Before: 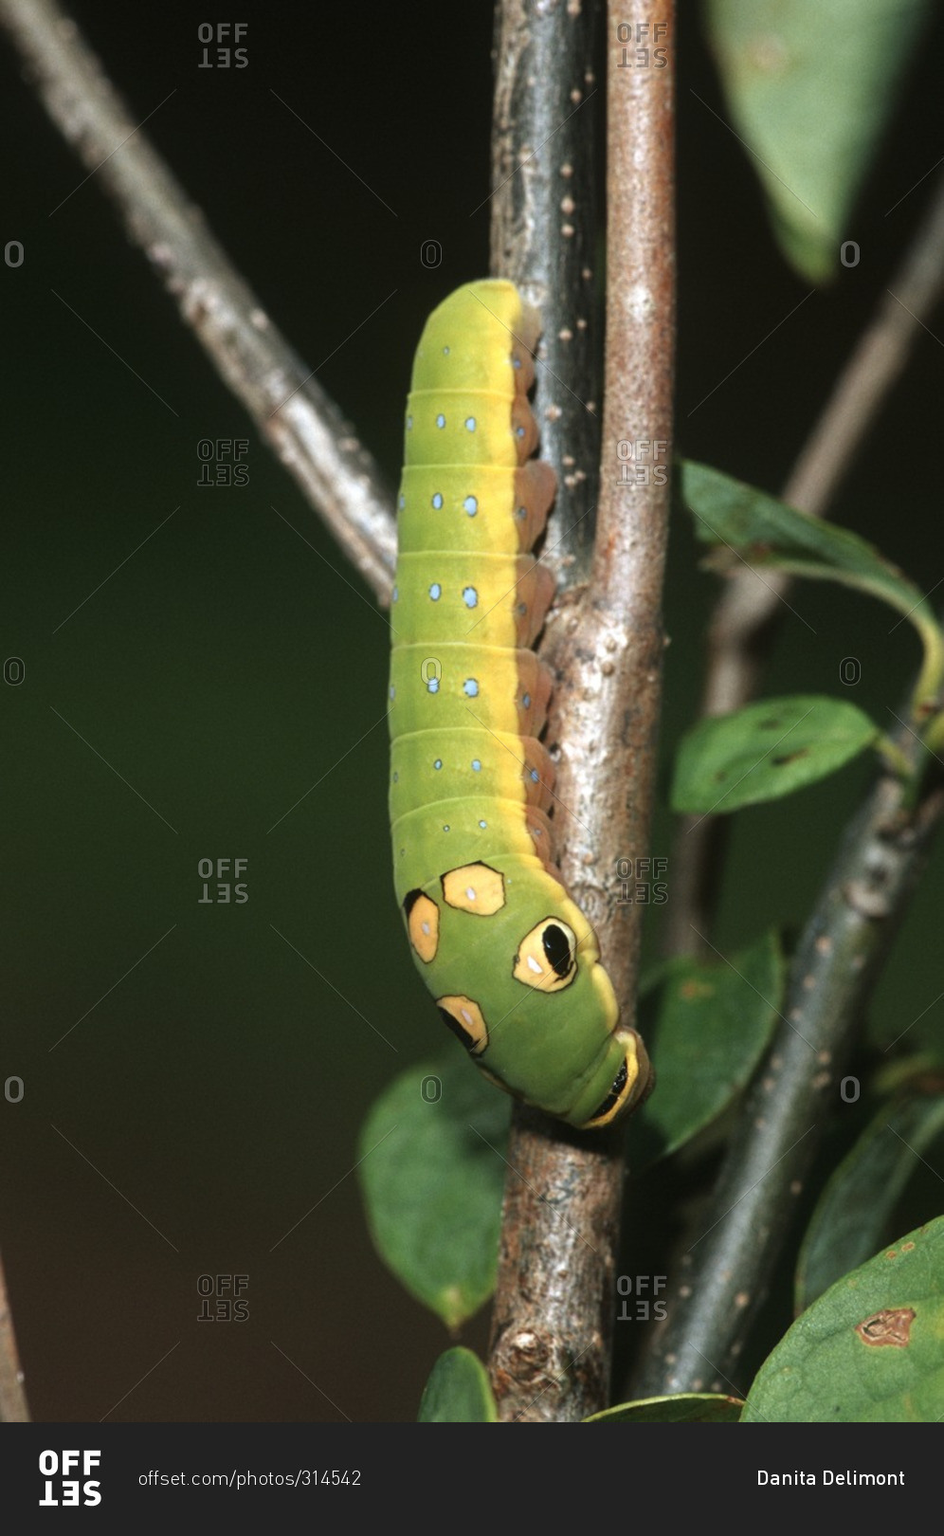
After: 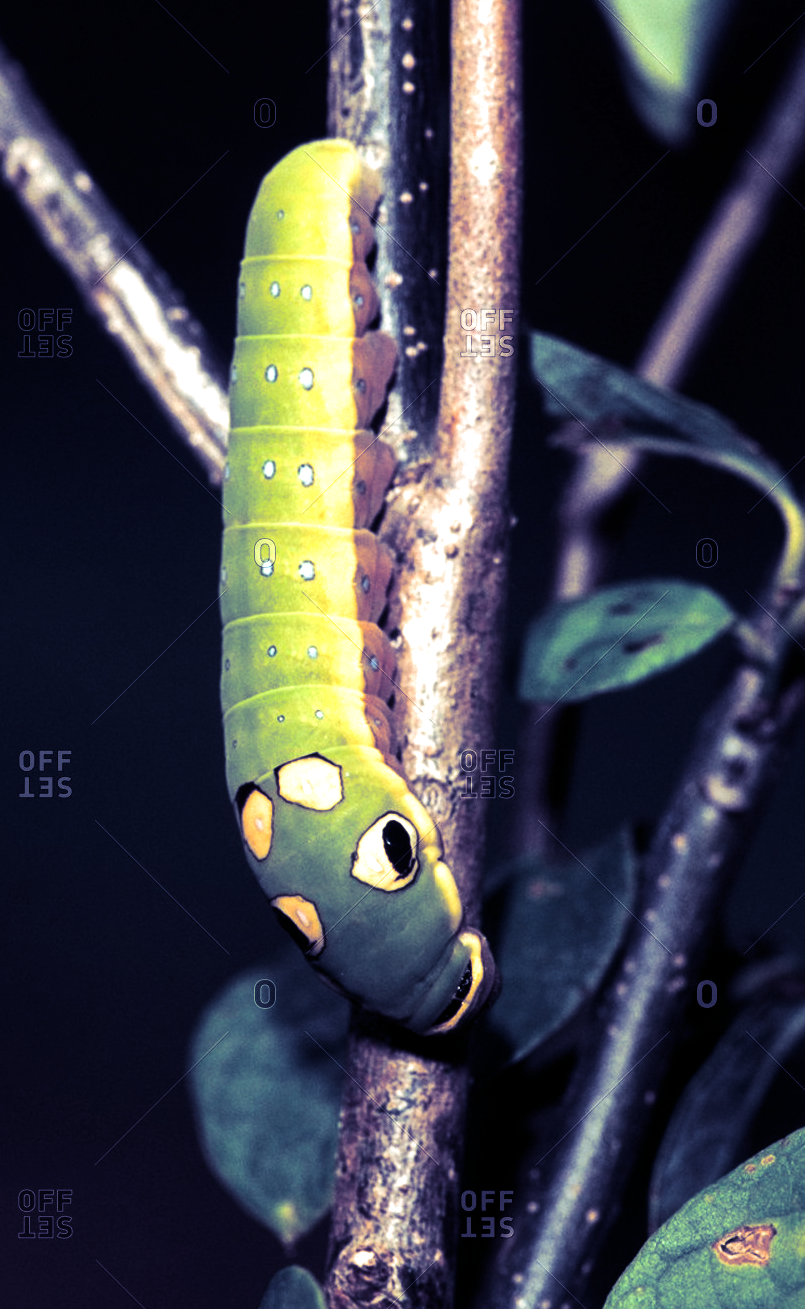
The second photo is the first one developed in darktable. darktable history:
local contrast: mode bilateral grid, contrast 20, coarseness 50, detail 120%, midtone range 0.2
crop: left 19.159%, top 9.58%, bottom 9.58%
tone equalizer: -8 EV -0.75 EV, -7 EV -0.7 EV, -6 EV -0.6 EV, -5 EV -0.4 EV, -3 EV 0.4 EV, -2 EV 0.6 EV, -1 EV 0.7 EV, +0 EV 0.75 EV, edges refinement/feathering 500, mask exposure compensation -1.57 EV, preserve details no
split-toning: shadows › hue 242.67°, shadows › saturation 0.733, highlights › hue 45.33°, highlights › saturation 0.667, balance -53.304, compress 21.15%
